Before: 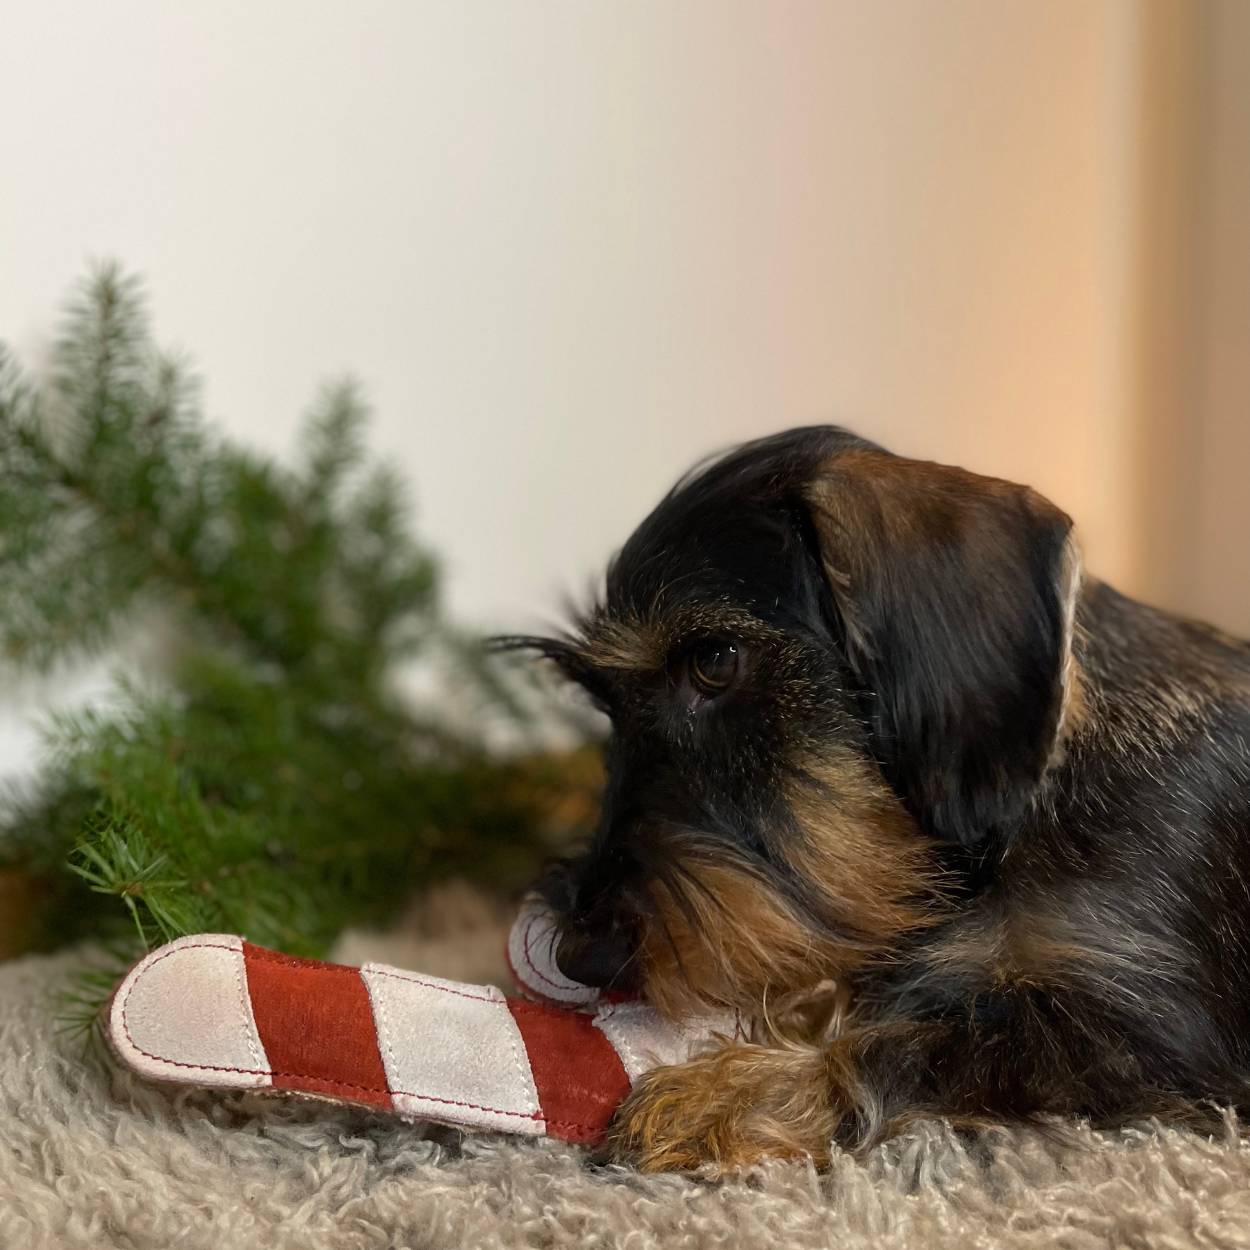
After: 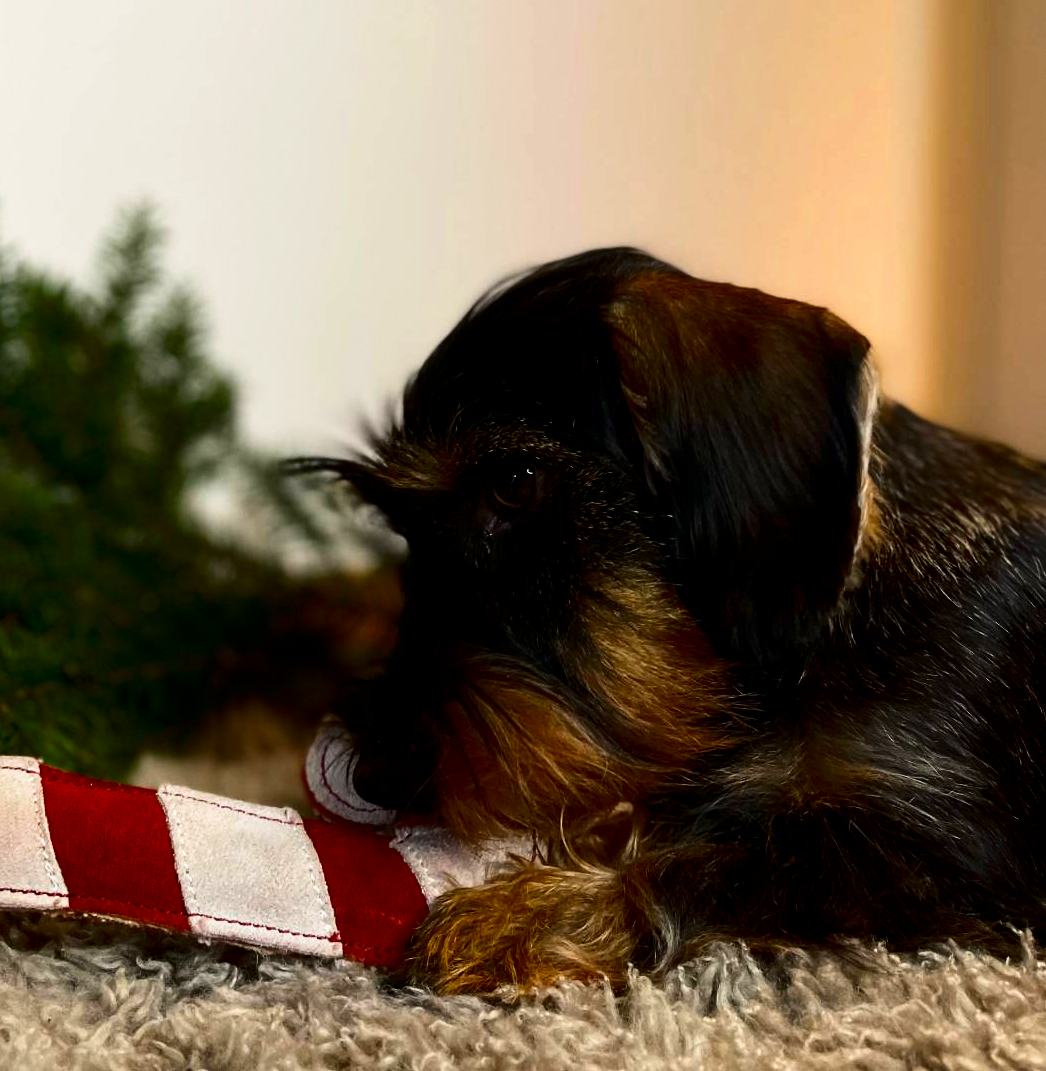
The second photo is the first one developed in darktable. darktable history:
crop: left 16.315%, top 14.246%
exposure: exposure 0.15 EV, compensate highlight preservation false
filmic rgb: black relative exposure -12 EV, white relative exposure 2.8 EV, threshold 3 EV, target black luminance 0%, hardness 8.06, latitude 70.41%, contrast 1.14, highlights saturation mix 10%, shadows ↔ highlights balance -0.388%, color science v4 (2020), iterations of high-quality reconstruction 10, contrast in shadows soft, contrast in highlights soft, enable highlight reconstruction true
contrast brightness saturation: contrast 0.19, brightness -0.24, saturation 0.11
